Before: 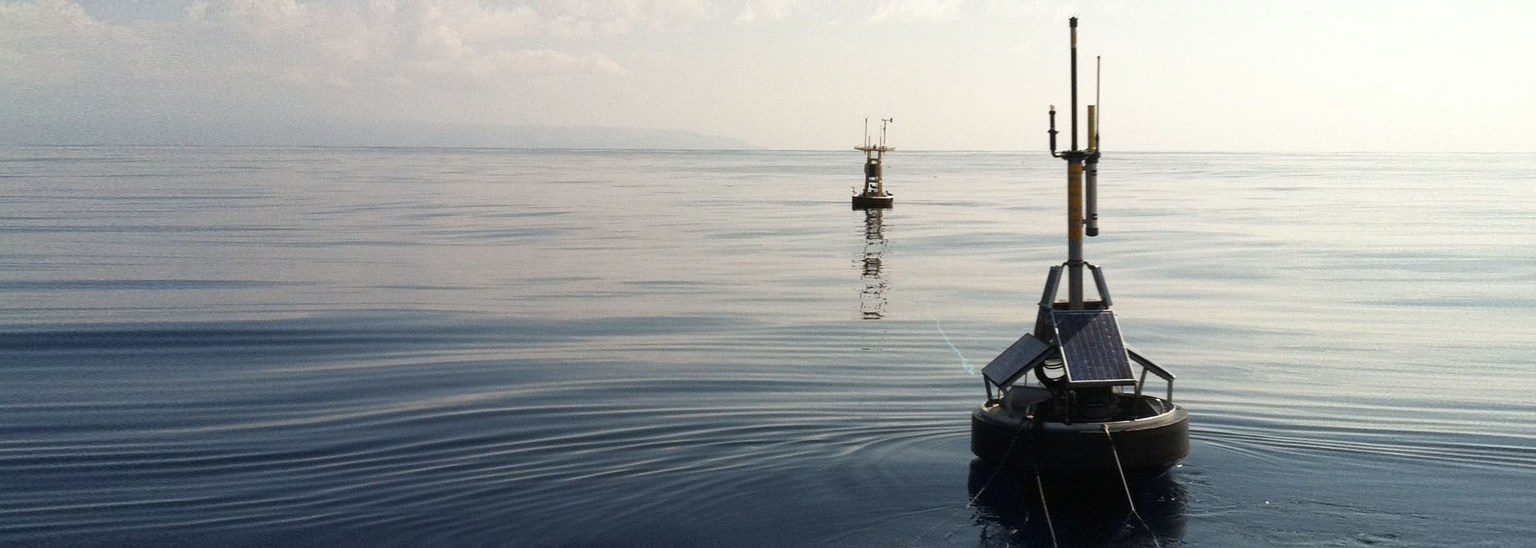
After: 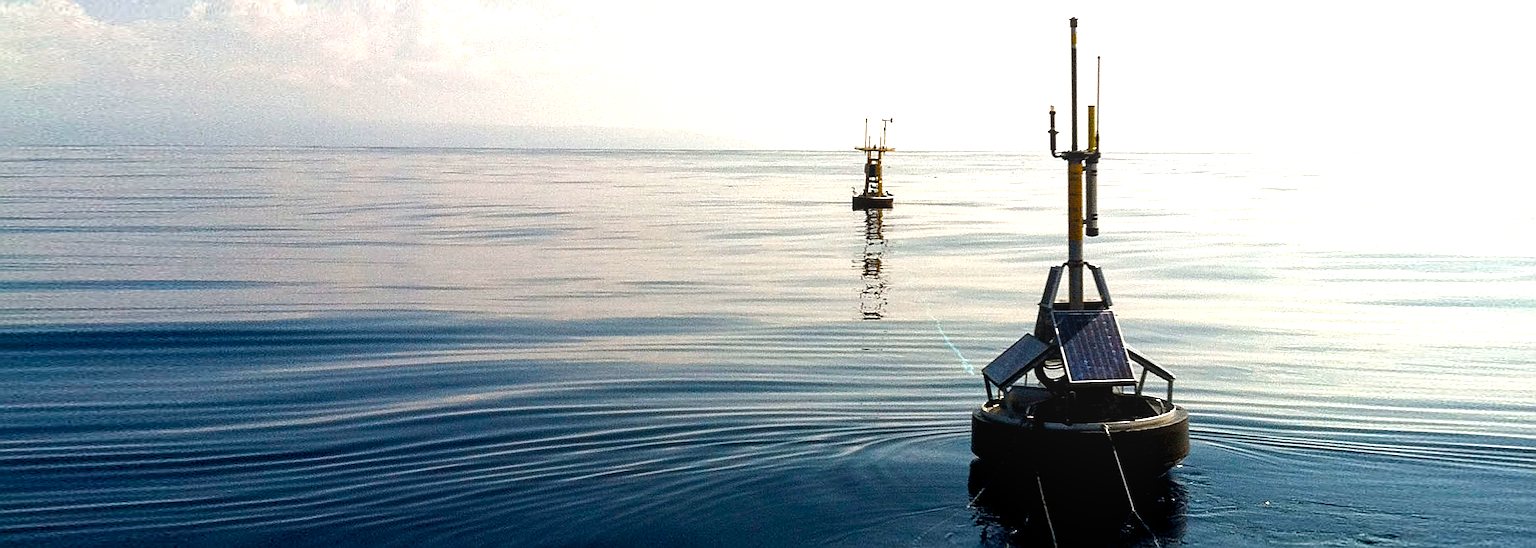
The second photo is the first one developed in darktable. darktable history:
color balance rgb: global offset › luminance -0.37%, perceptual saturation grading › highlights -17.77%, perceptual saturation grading › mid-tones 33.1%, perceptual saturation grading › shadows 50.52%, perceptual brilliance grading › highlights 20%, perceptual brilliance grading › mid-tones 20%, perceptual brilliance grading › shadows -20%, global vibrance 50%
local contrast: on, module defaults
sharpen: on, module defaults
